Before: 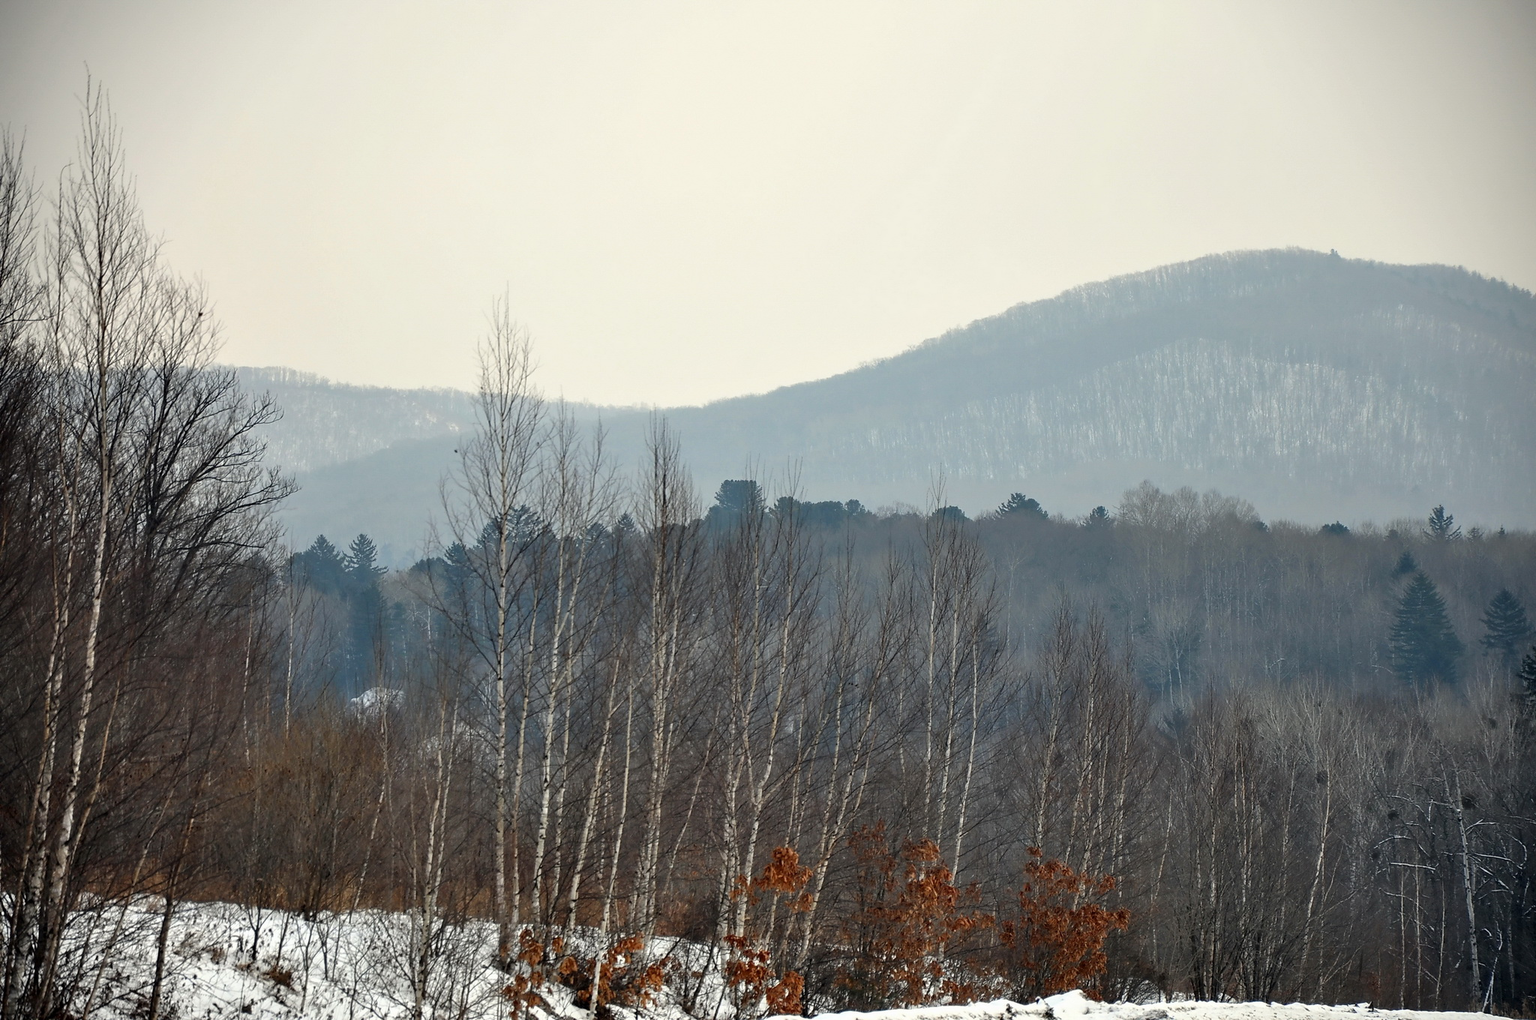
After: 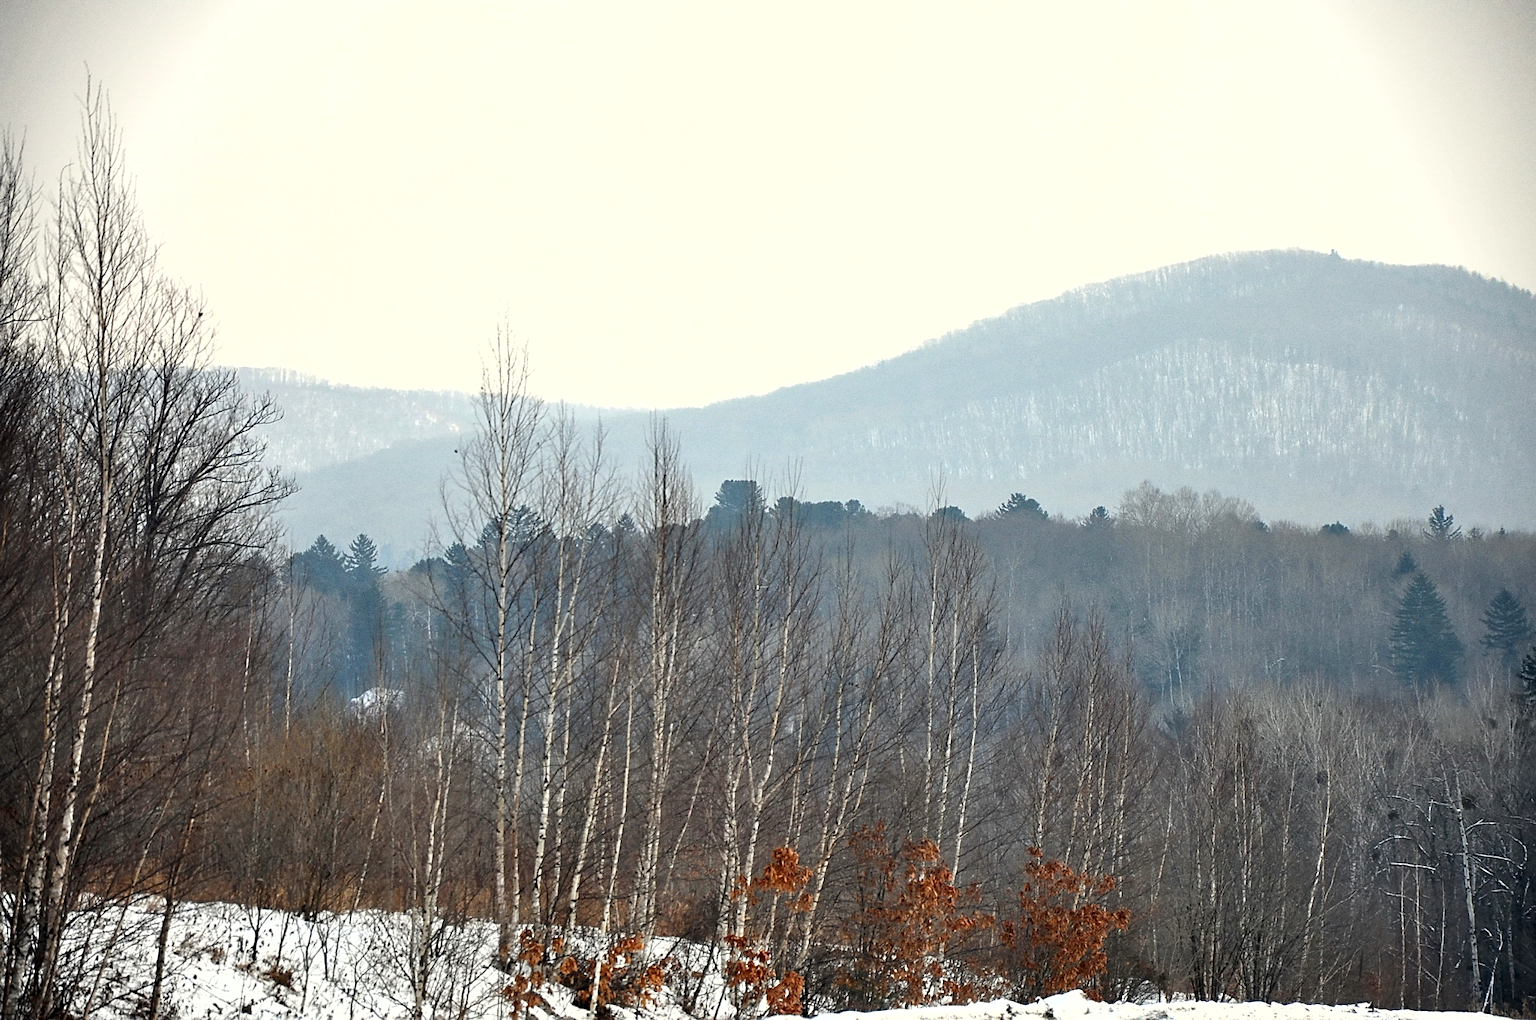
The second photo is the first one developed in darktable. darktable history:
sharpen: on, module defaults
grain: coarseness 0.09 ISO
exposure: exposure 0.6 EV, compensate highlight preservation false
lowpass: radius 0.5, unbound 0
